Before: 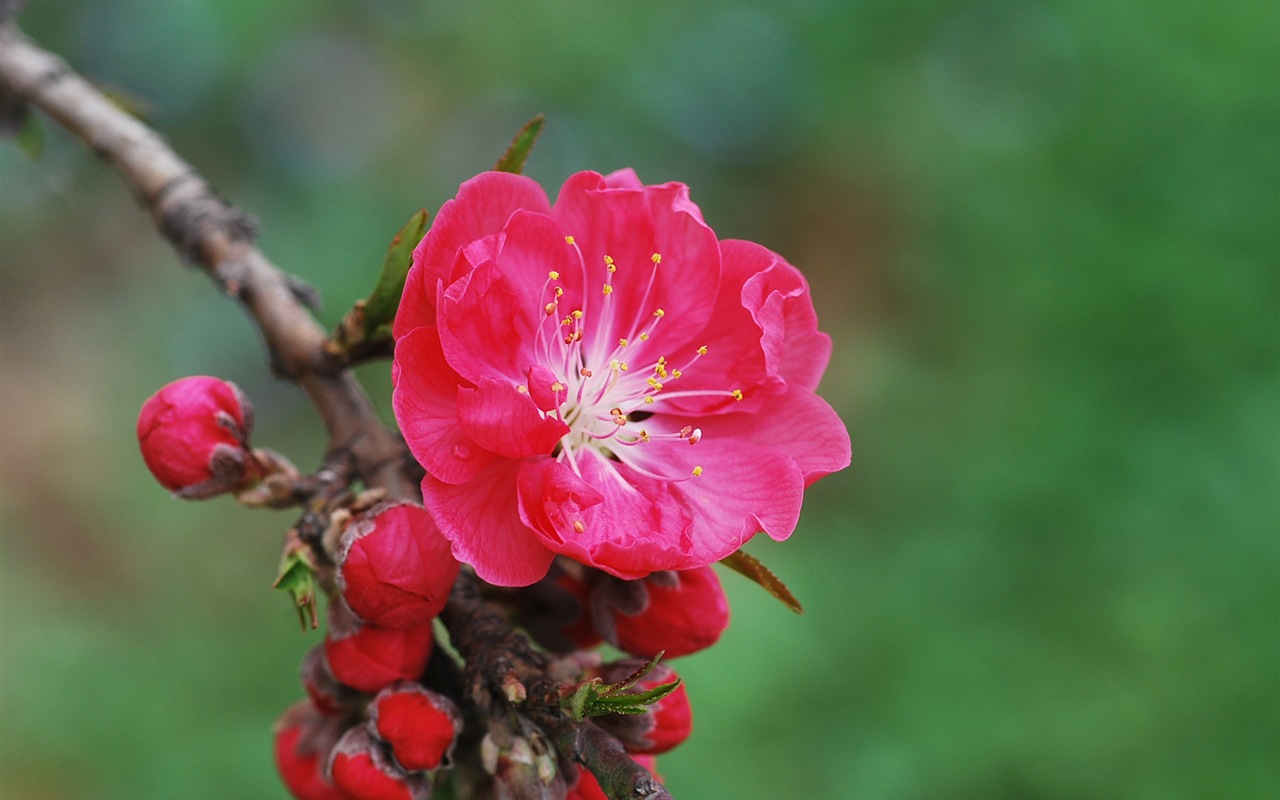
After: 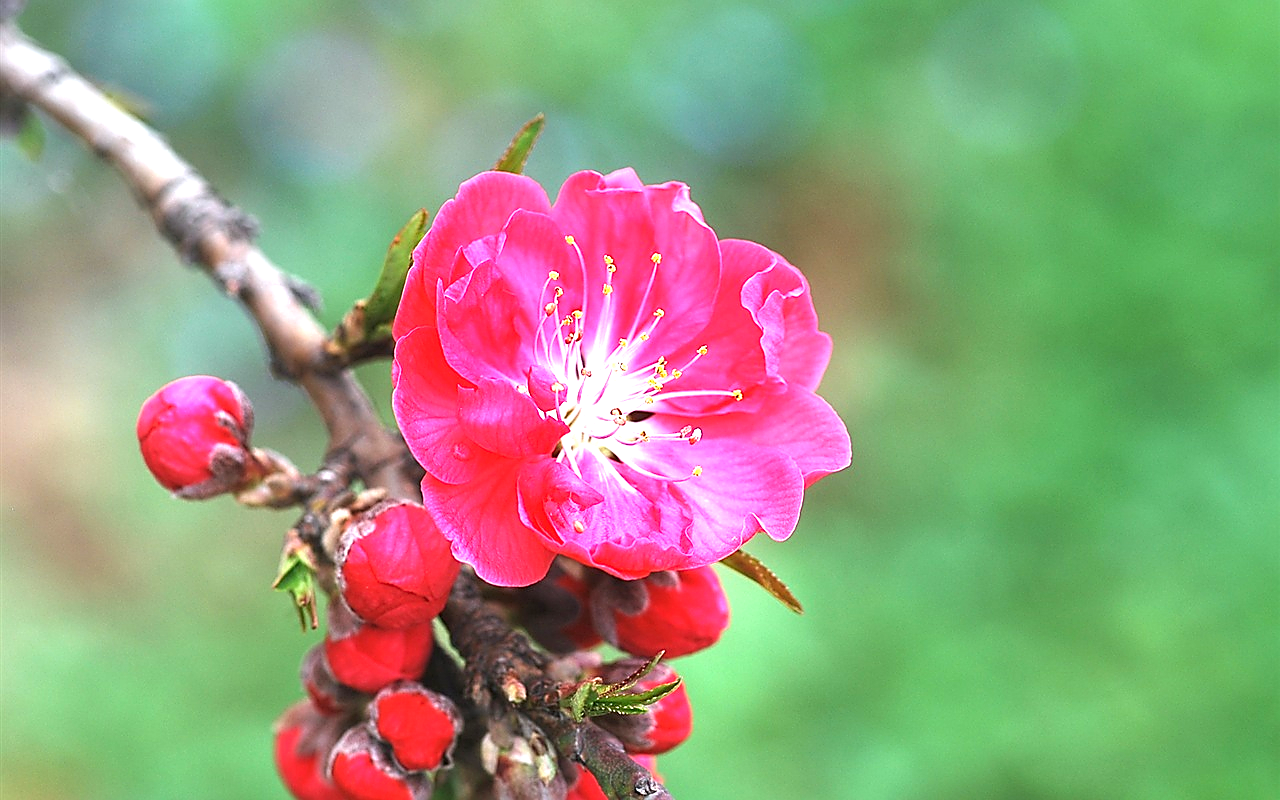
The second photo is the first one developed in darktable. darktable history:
white balance: red 0.976, blue 1.04
exposure: black level correction 0, exposure 1.45 EV, compensate exposure bias true, compensate highlight preservation false
sharpen: radius 1.4, amount 1.25, threshold 0.7
